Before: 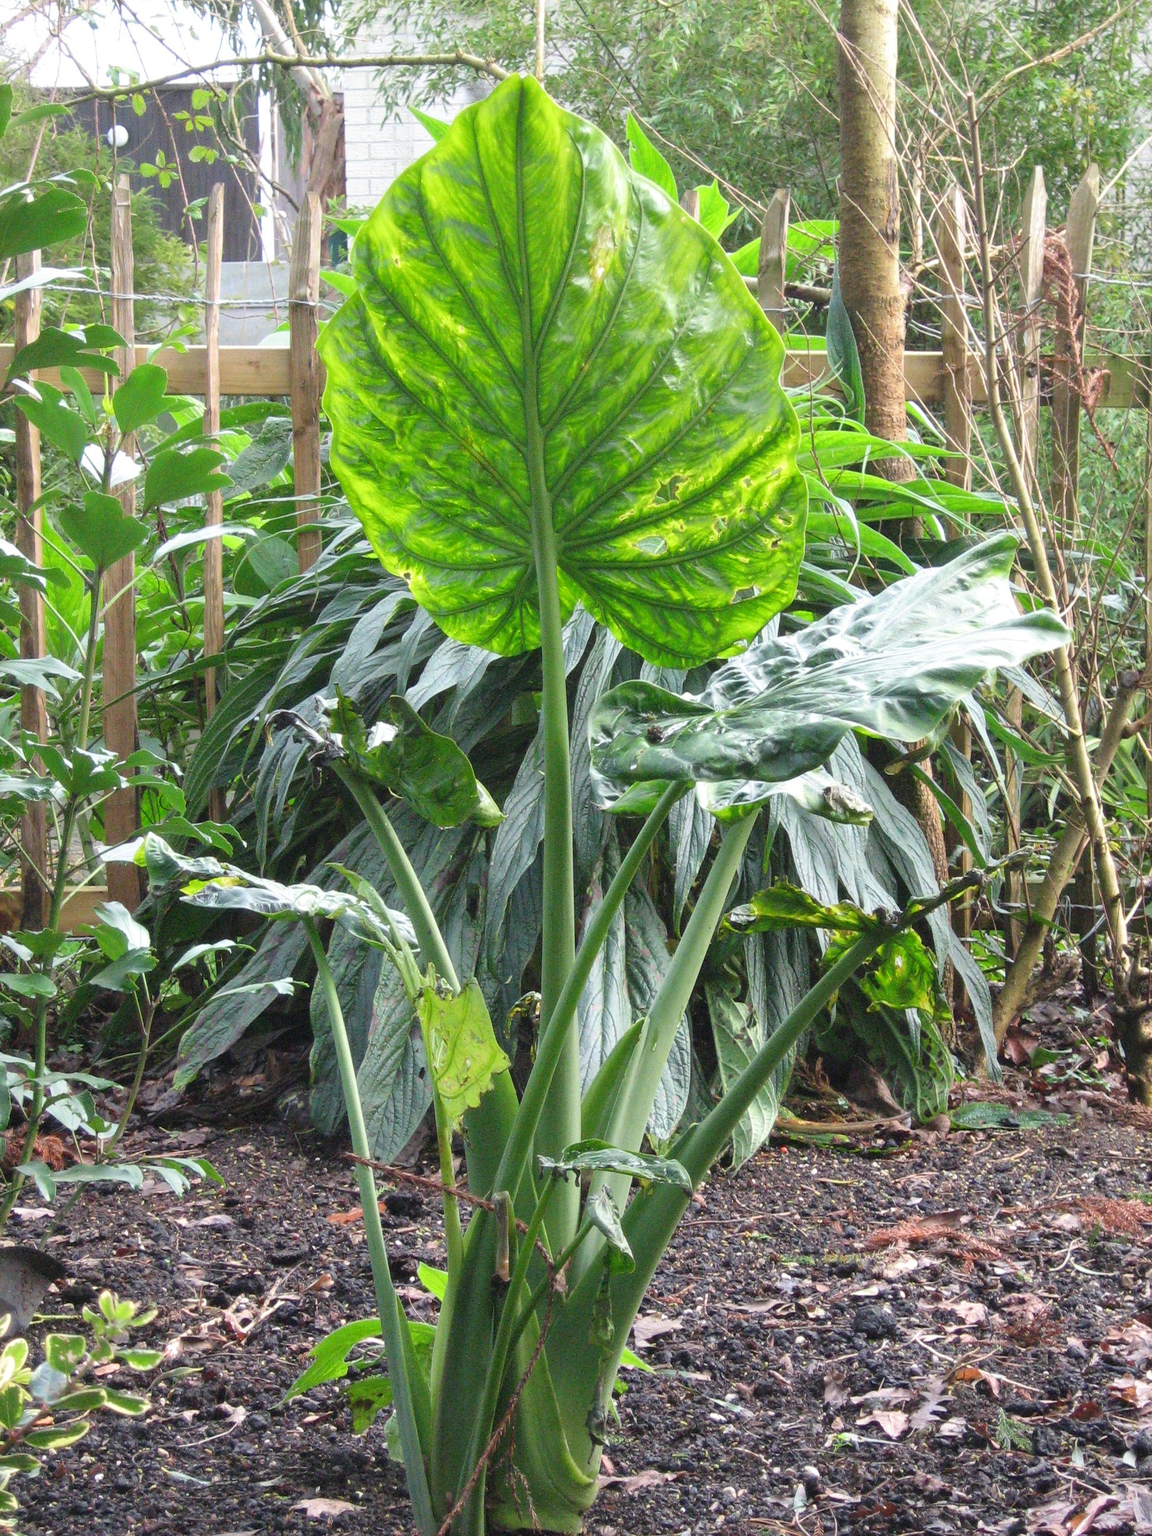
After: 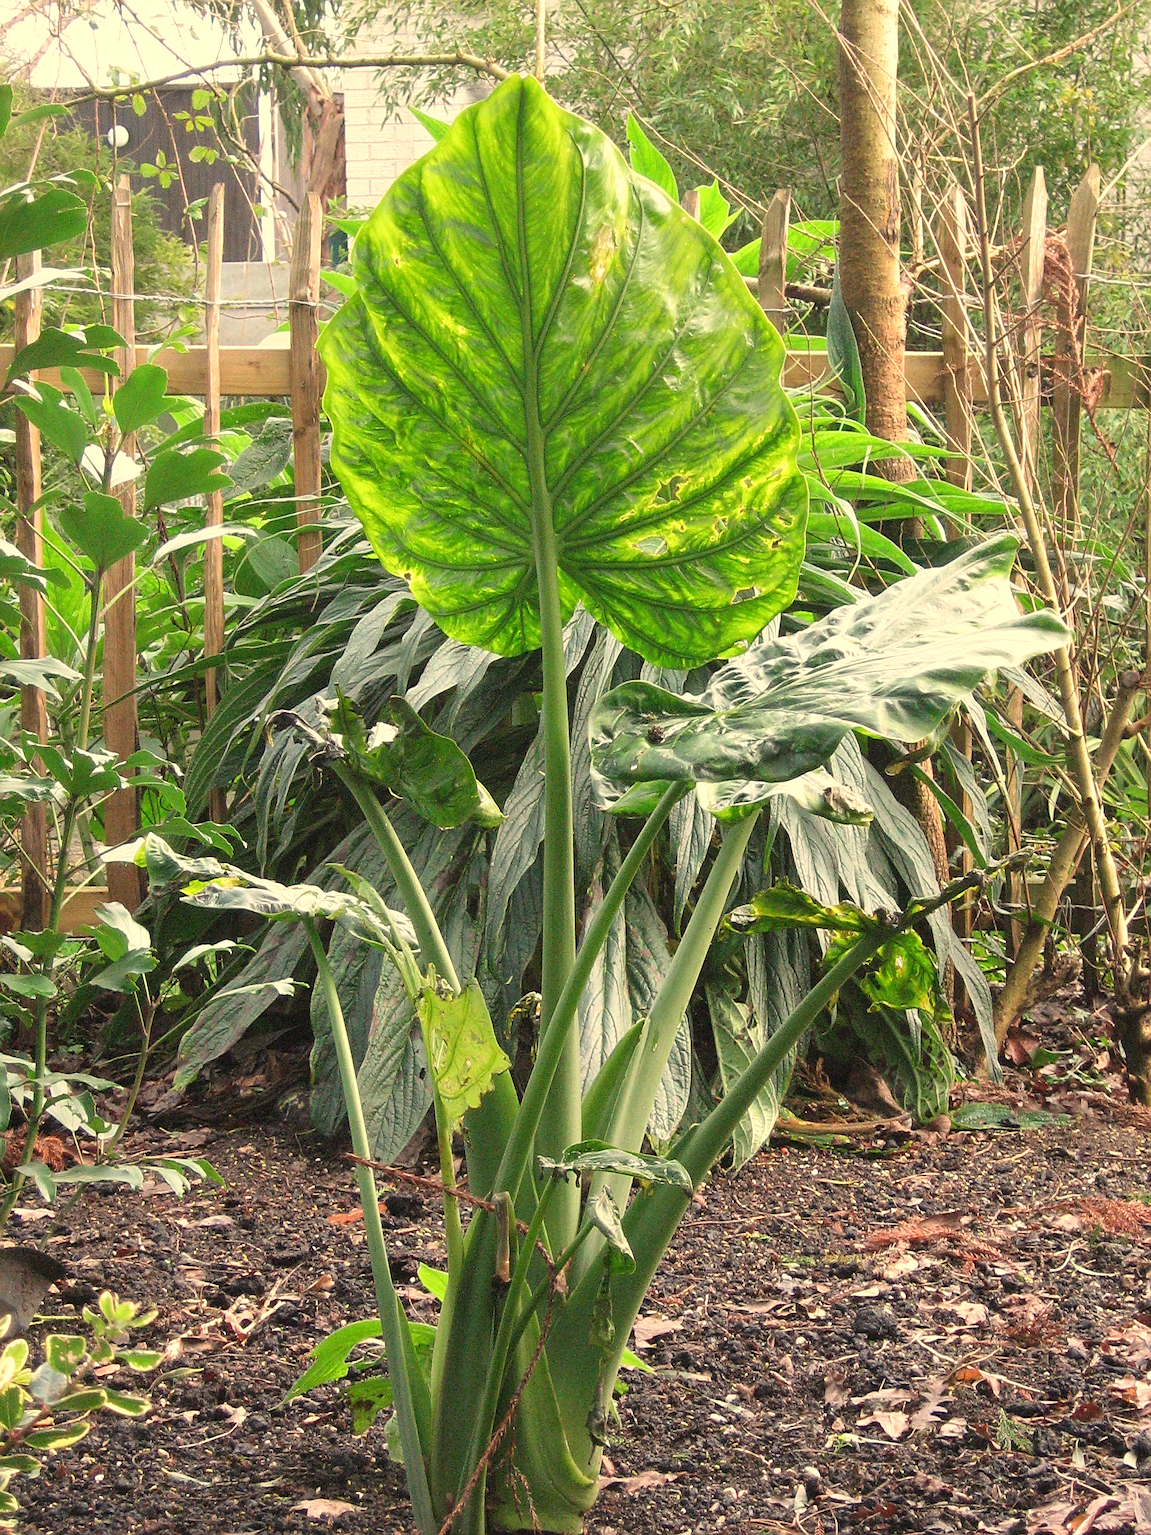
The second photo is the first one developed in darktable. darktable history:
sharpen: on, module defaults
white balance: red 1.123, blue 0.83
